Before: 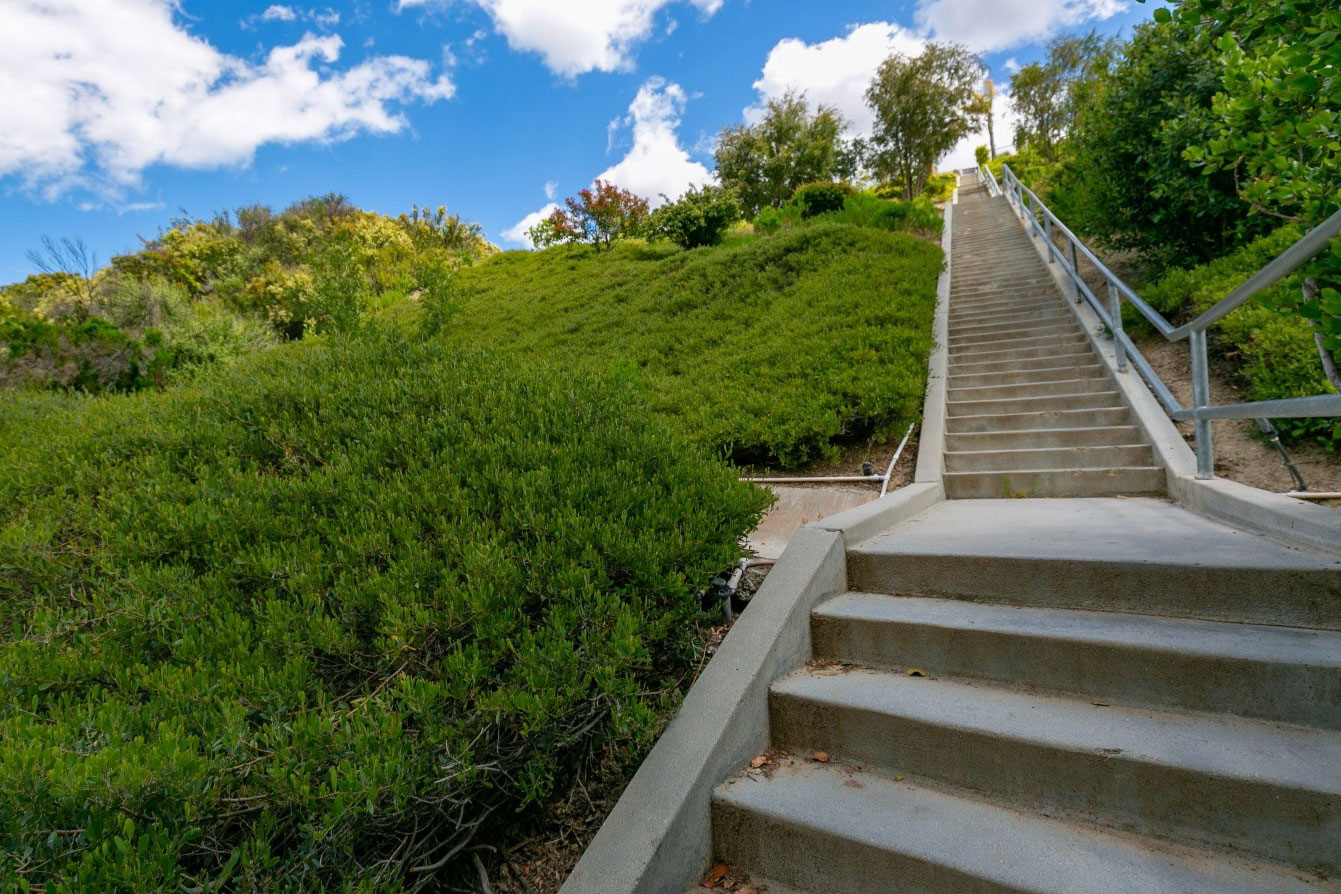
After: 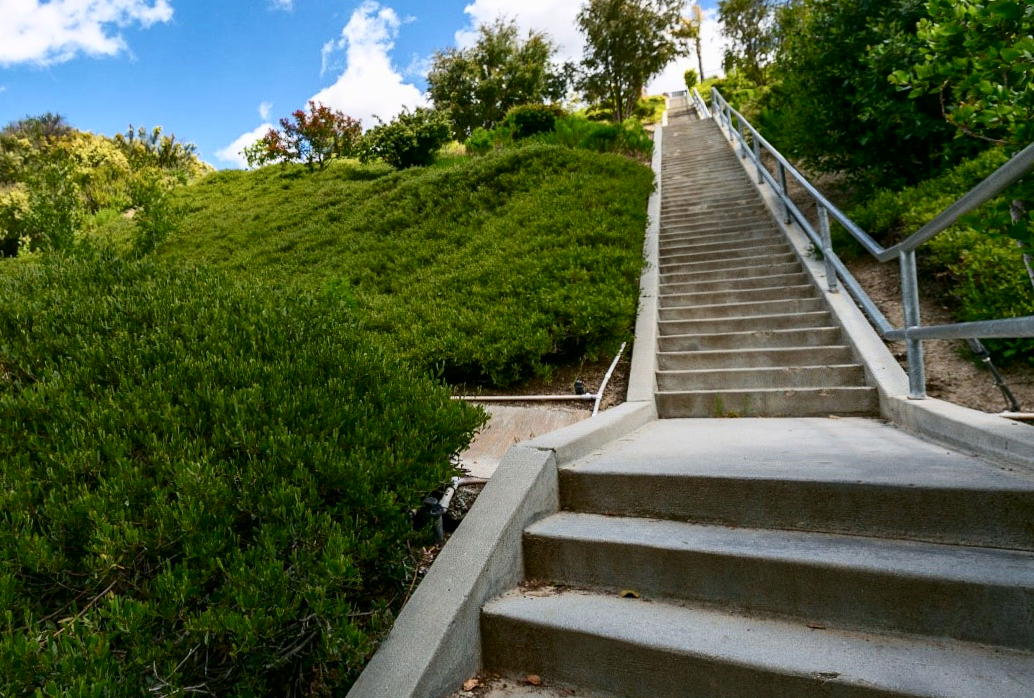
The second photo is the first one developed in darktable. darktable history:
contrast brightness saturation: contrast 0.28
crop and rotate: left 20.74%, top 7.912%, right 0.375%, bottom 13.378%
rotate and perspective: rotation 0.226°, lens shift (vertical) -0.042, crop left 0.023, crop right 0.982, crop top 0.006, crop bottom 0.994
